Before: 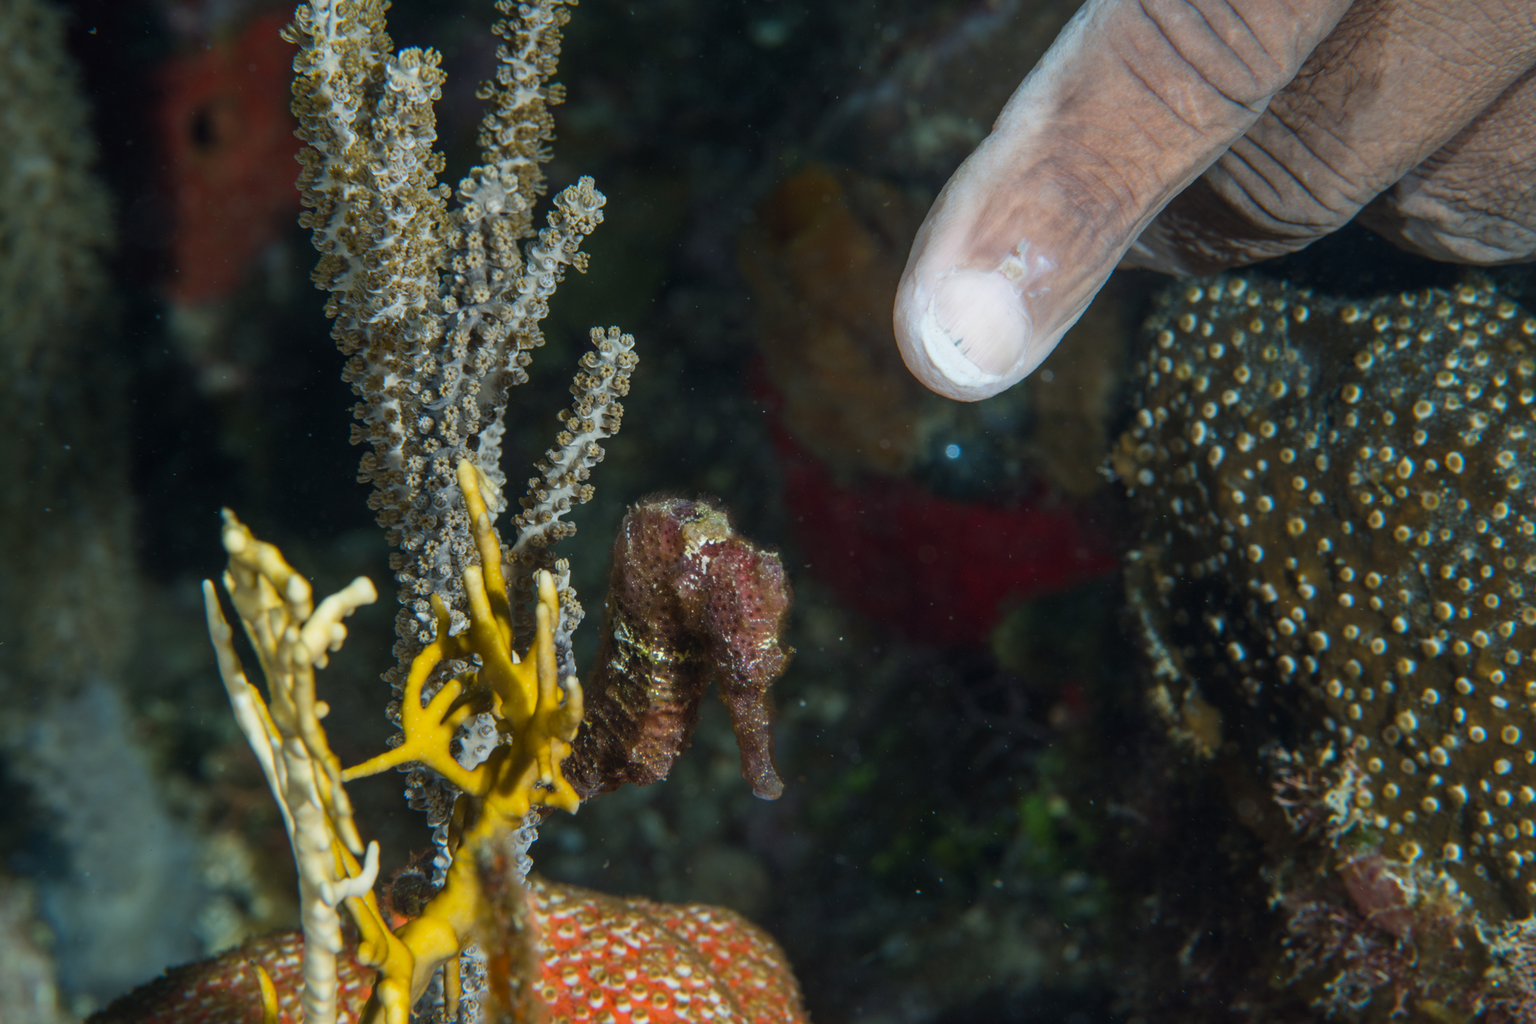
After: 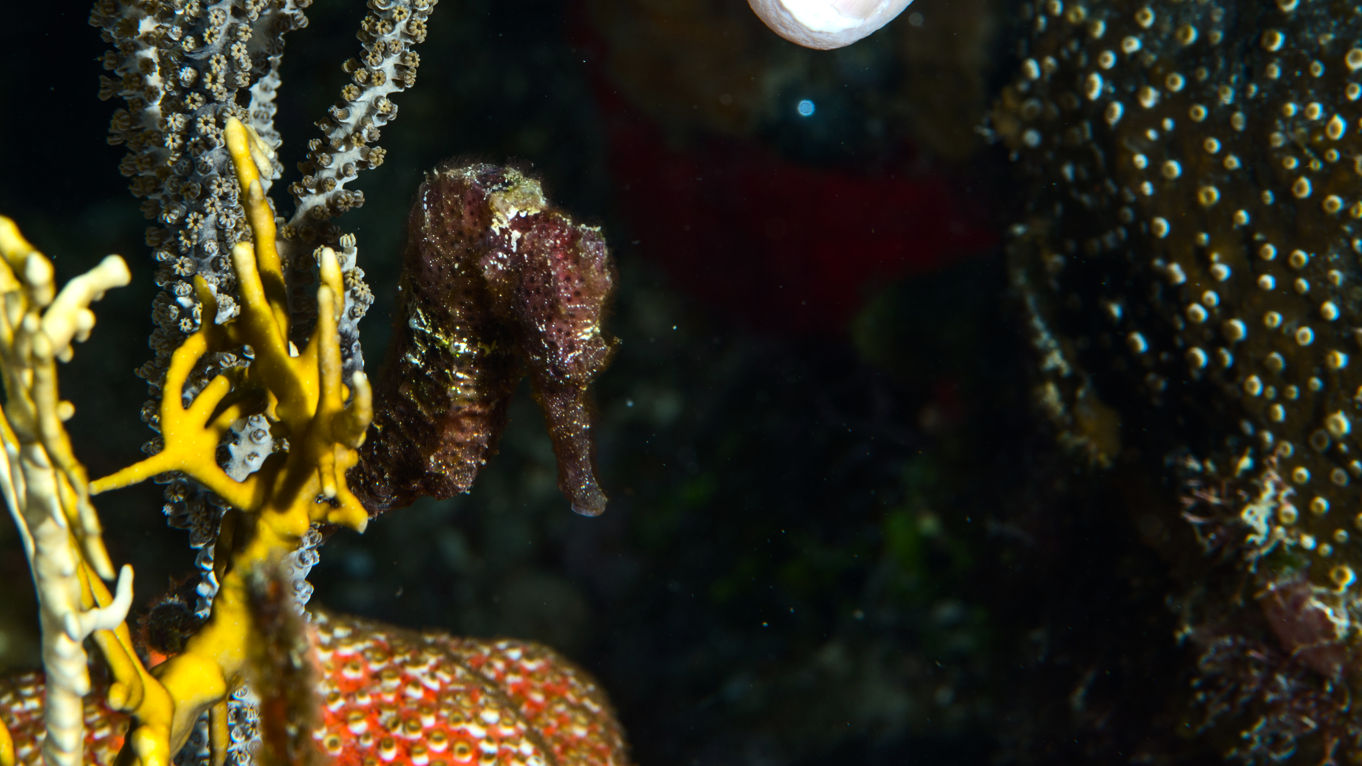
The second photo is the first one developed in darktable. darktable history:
contrast brightness saturation: contrast 0.08, saturation 0.2
exposure: exposure -0.36 EV, compensate highlight preservation false
tone equalizer: -8 EV -1.08 EV, -7 EV -1.01 EV, -6 EV -0.867 EV, -5 EV -0.578 EV, -3 EV 0.578 EV, -2 EV 0.867 EV, -1 EV 1.01 EV, +0 EV 1.08 EV, edges refinement/feathering 500, mask exposure compensation -1.57 EV, preserve details no
crop and rotate: left 17.299%, top 35.115%, right 7.015%, bottom 1.024%
